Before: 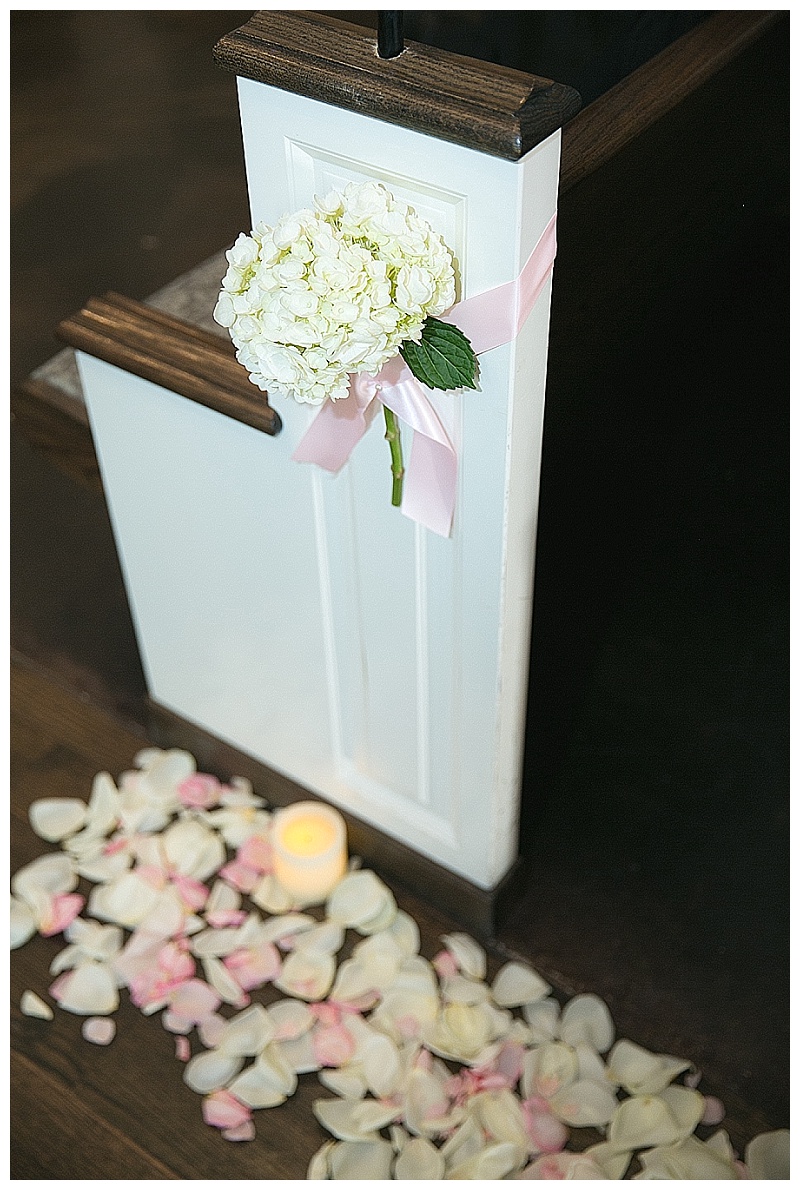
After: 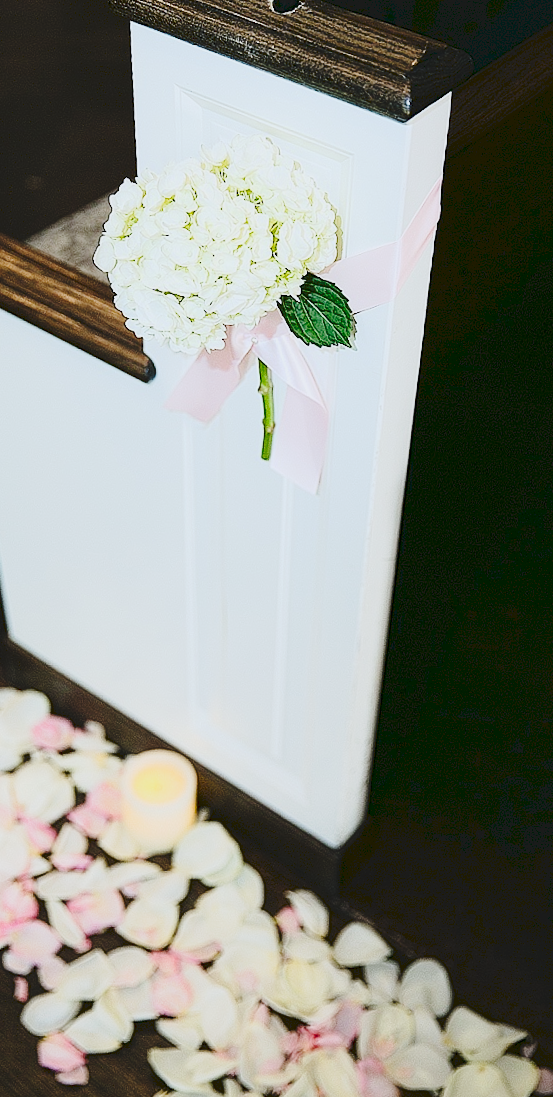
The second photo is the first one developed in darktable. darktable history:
filmic rgb: black relative exposure -7.65 EV, white relative exposure 4.56 EV, hardness 3.61
white balance: red 0.976, blue 1.04
contrast brightness saturation: contrast 0.21, brightness -0.11, saturation 0.21
crop and rotate: angle -3.27°, left 14.277%, top 0.028%, right 10.766%, bottom 0.028%
exposure: black level correction 0, exposure 0.5 EV, compensate exposure bias true, compensate highlight preservation false
bloom: size 13.65%, threshold 98.39%, strength 4.82%
tone curve: curves: ch0 [(0, 0) (0.003, 0.09) (0.011, 0.095) (0.025, 0.097) (0.044, 0.108) (0.069, 0.117) (0.1, 0.129) (0.136, 0.151) (0.177, 0.185) (0.224, 0.229) (0.277, 0.299) (0.335, 0.379) (0.399, 0.469) (0.468, 0.55) (0.543, 0.629) (0.623, 0.702) (0.709, 0.775) (0.801, 0.85) (0.898, 0.91) (1, 1)], preserve colors none
